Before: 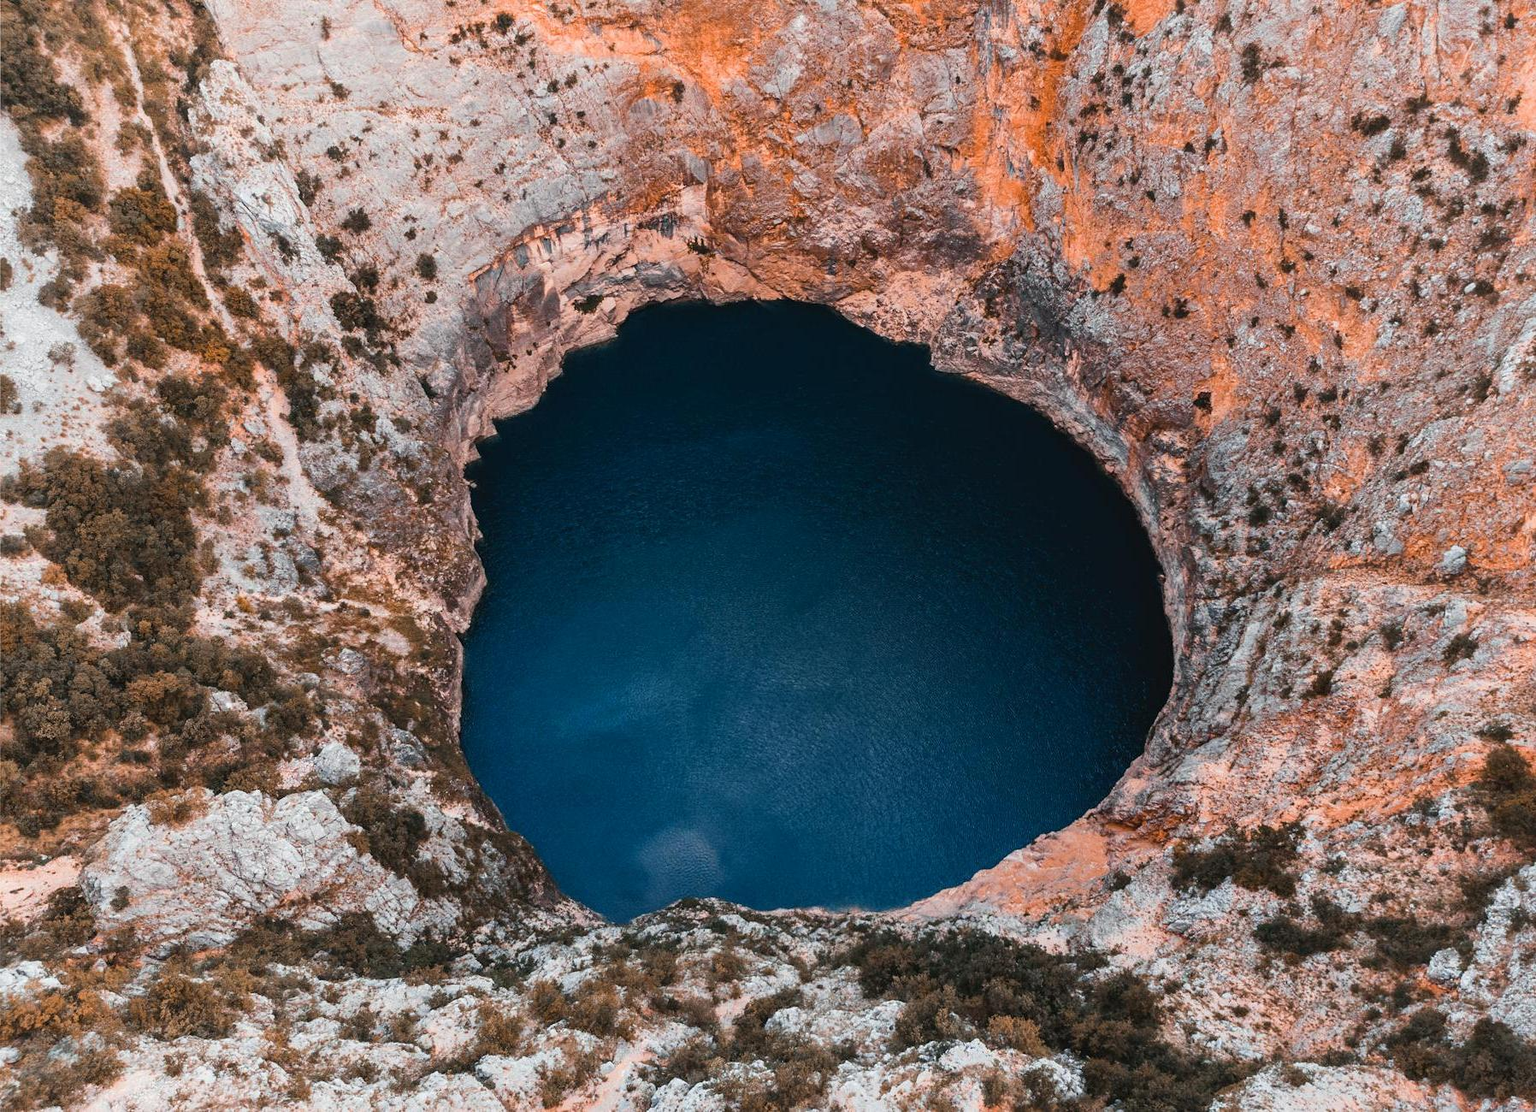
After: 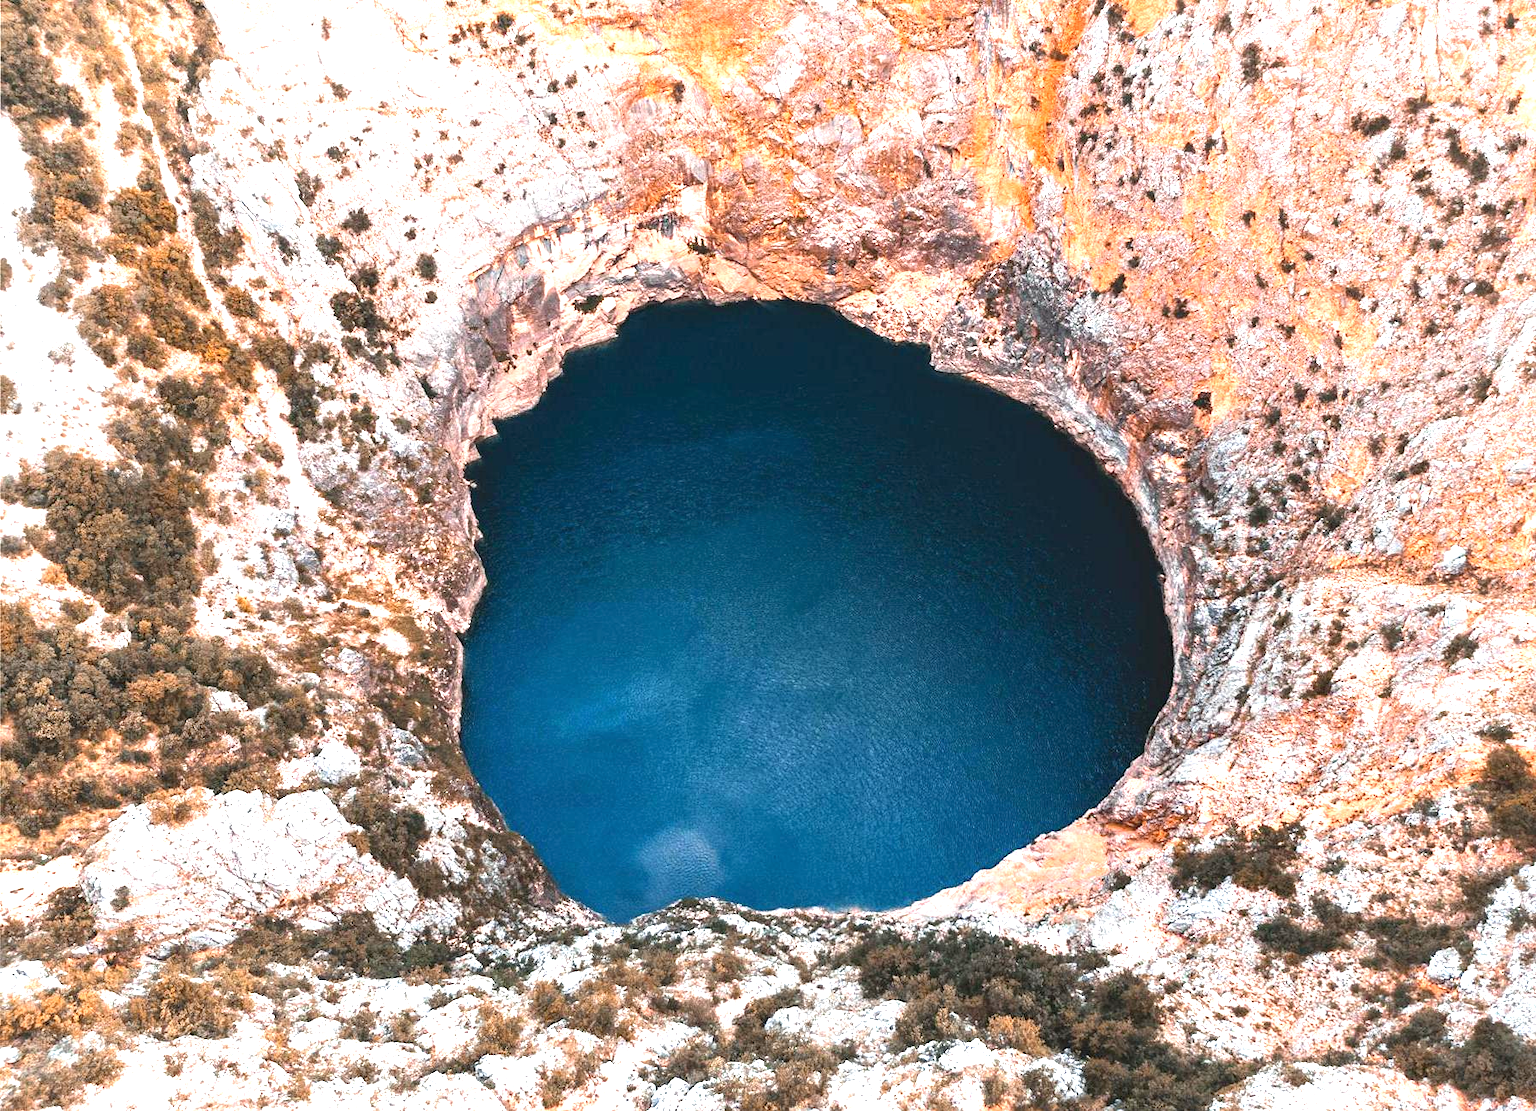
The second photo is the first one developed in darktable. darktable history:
exposure: black level correction 0, exposure 1.453 EV, compensate highlight preservation false
tone equalizer: mask exposure compensation -0.503 EV
